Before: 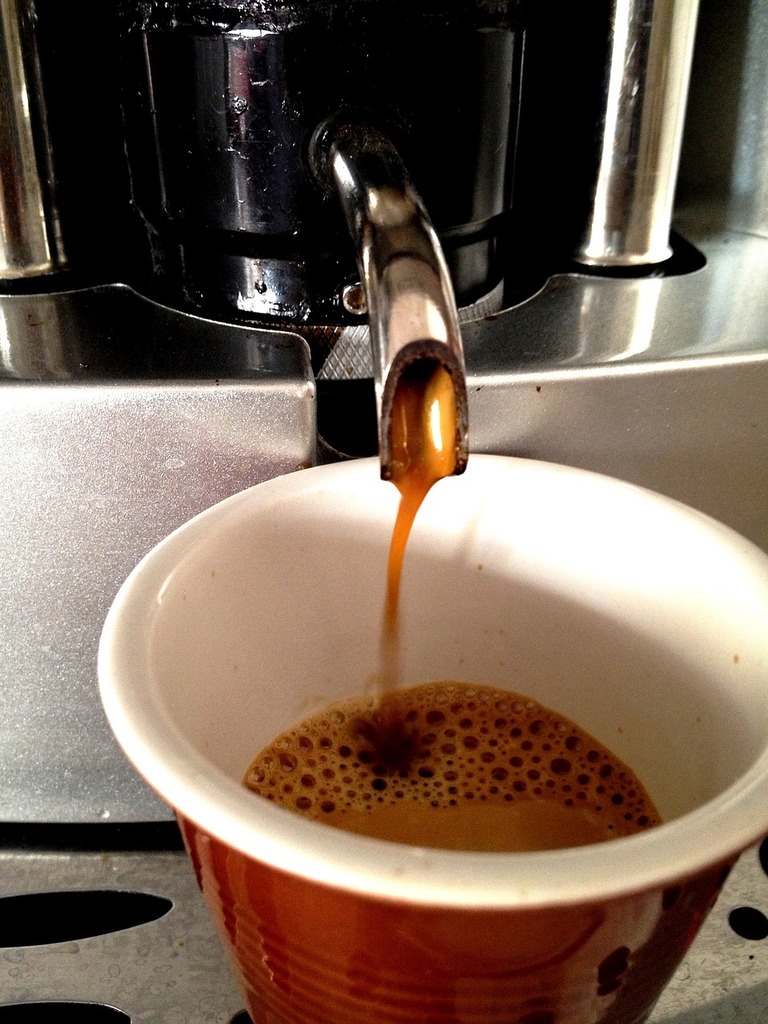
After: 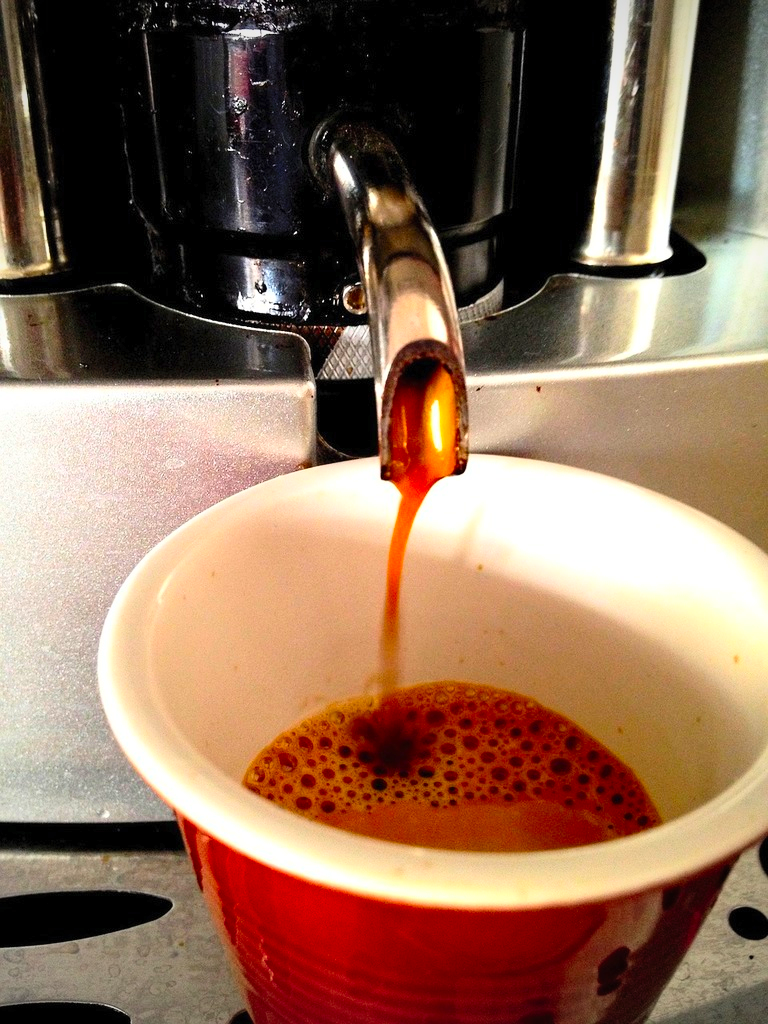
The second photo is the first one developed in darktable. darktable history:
vignetting: on, module defaults
contrast brightness saturation: contrast 0.2, brightness 0.2, saturation 0.8
